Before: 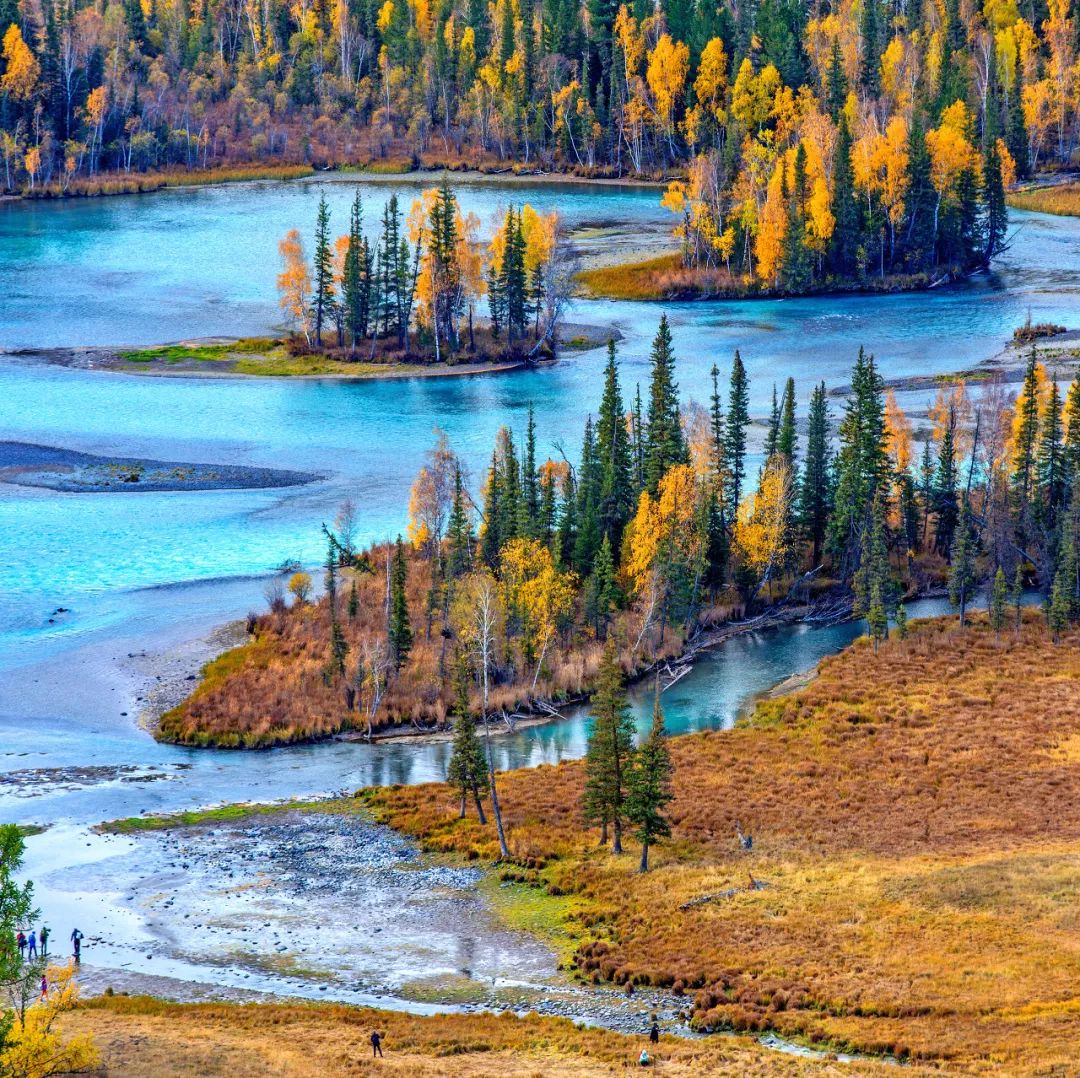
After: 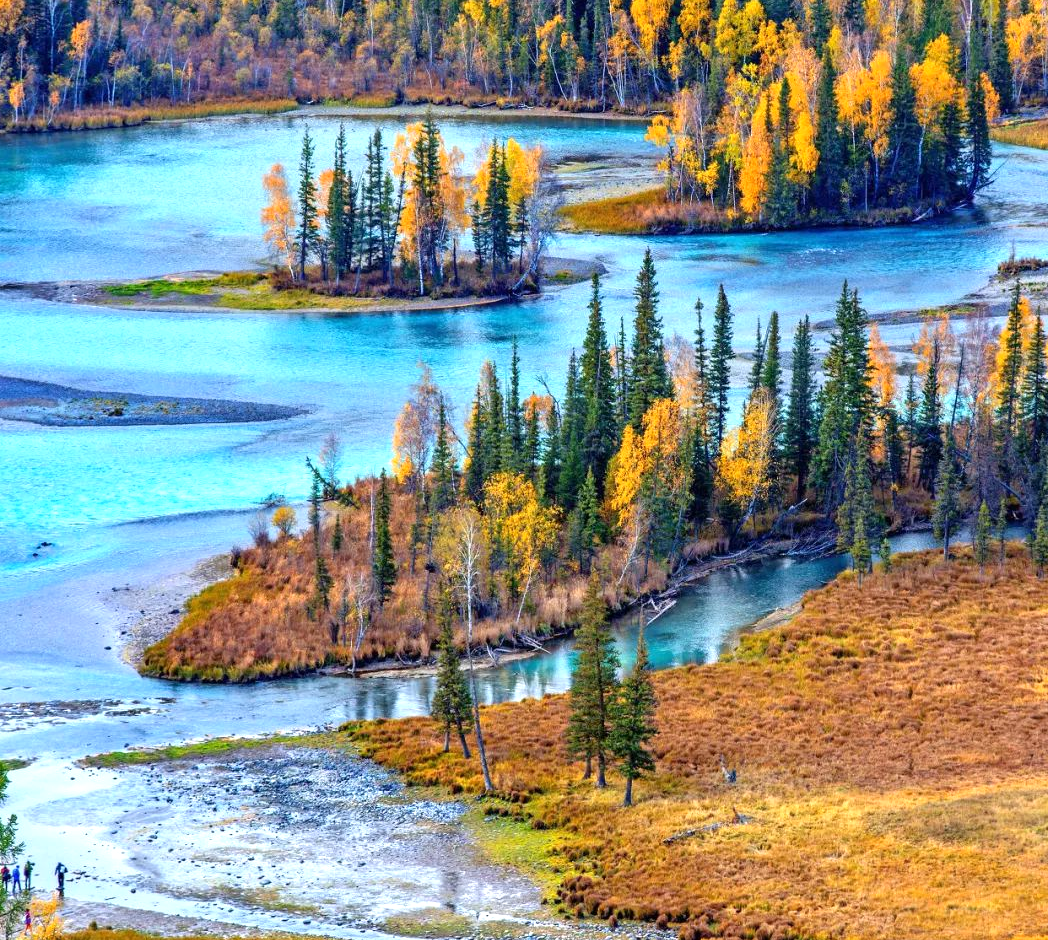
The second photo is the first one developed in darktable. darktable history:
exposure: exposure 0.4 EV, compensate highlight preservation false
crop: left 1.507%, top 6.147%, right 1.379%, bottom 6.637%
white balance: emerald 1
